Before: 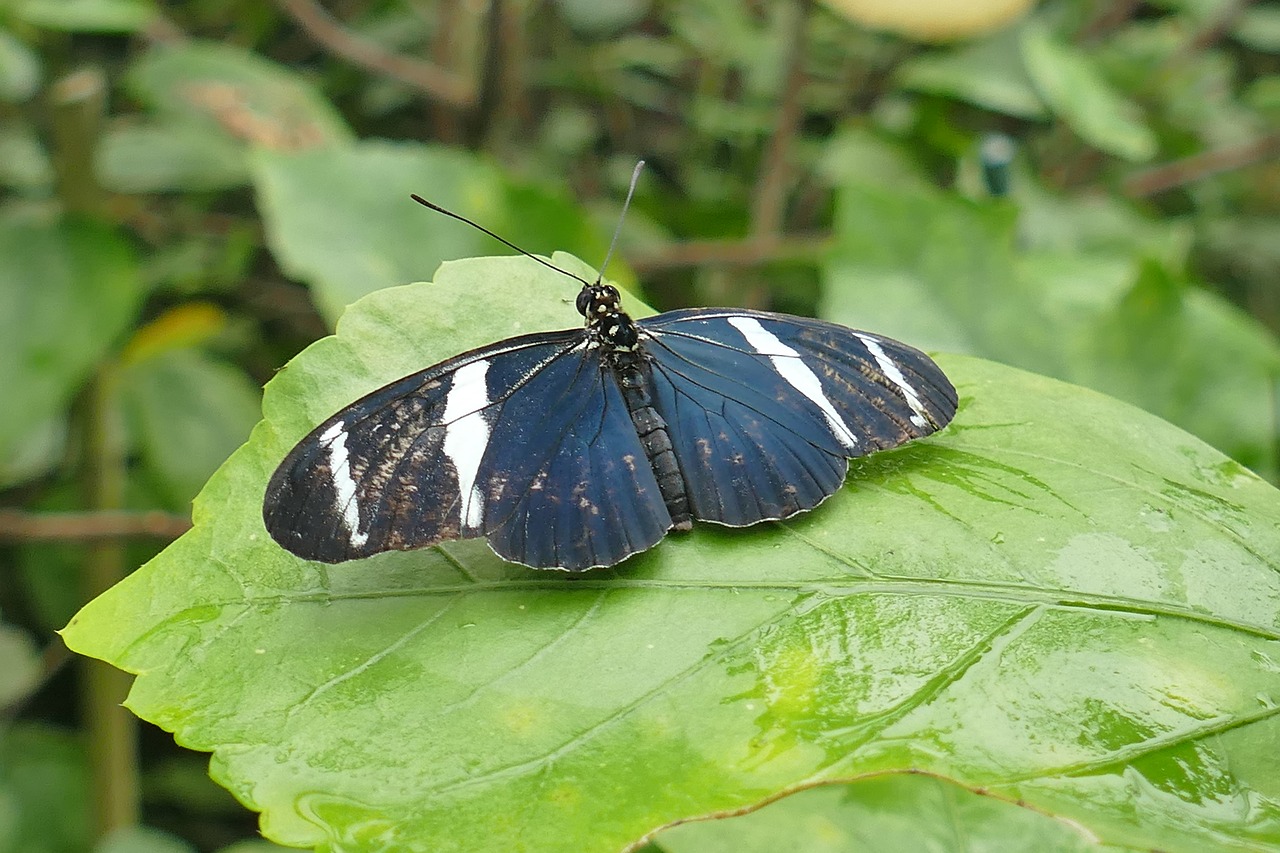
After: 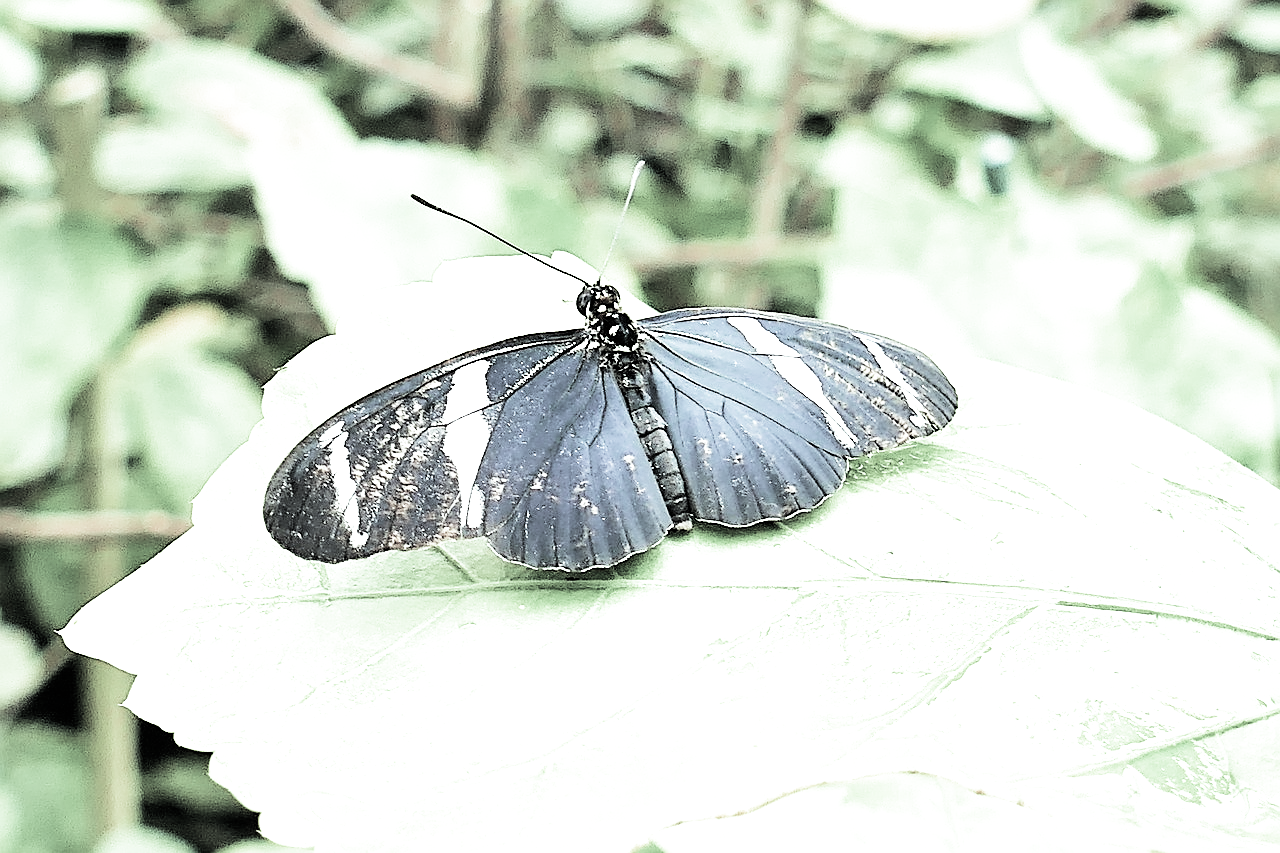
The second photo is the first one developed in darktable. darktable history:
exposure: exposure 1.486 EV, compensate exposure bias true, compensate highlight preservation false
sharpen: on, module defaults
color balance rgb: power › hue 328.43°, highlights gain › luminance 19.803%, highlights gain › chroma 2.669%, highlights gain › hue 177.03°, global offset › chroma 0.101%, global offset › hue 249.66°, perceptual saturation grading › global saturation 0.856%, perceptual brilliance grading › highlights 19.396%, perceptual brilliance grading › mid-tones 20.669%, perceptual brilliance grading › shadows -20.201%, global vibrance 20%
filmic rgb: black relative exposure -5.08 EV, white relative exposure 3.98 EV, hardness 2.91, contrast 1.299, highlights saturation mix -28.63%, color science v4 (2020), iterations of high-quality reconstruction 0, contrast in shadows soft, contrast in highlights soft
